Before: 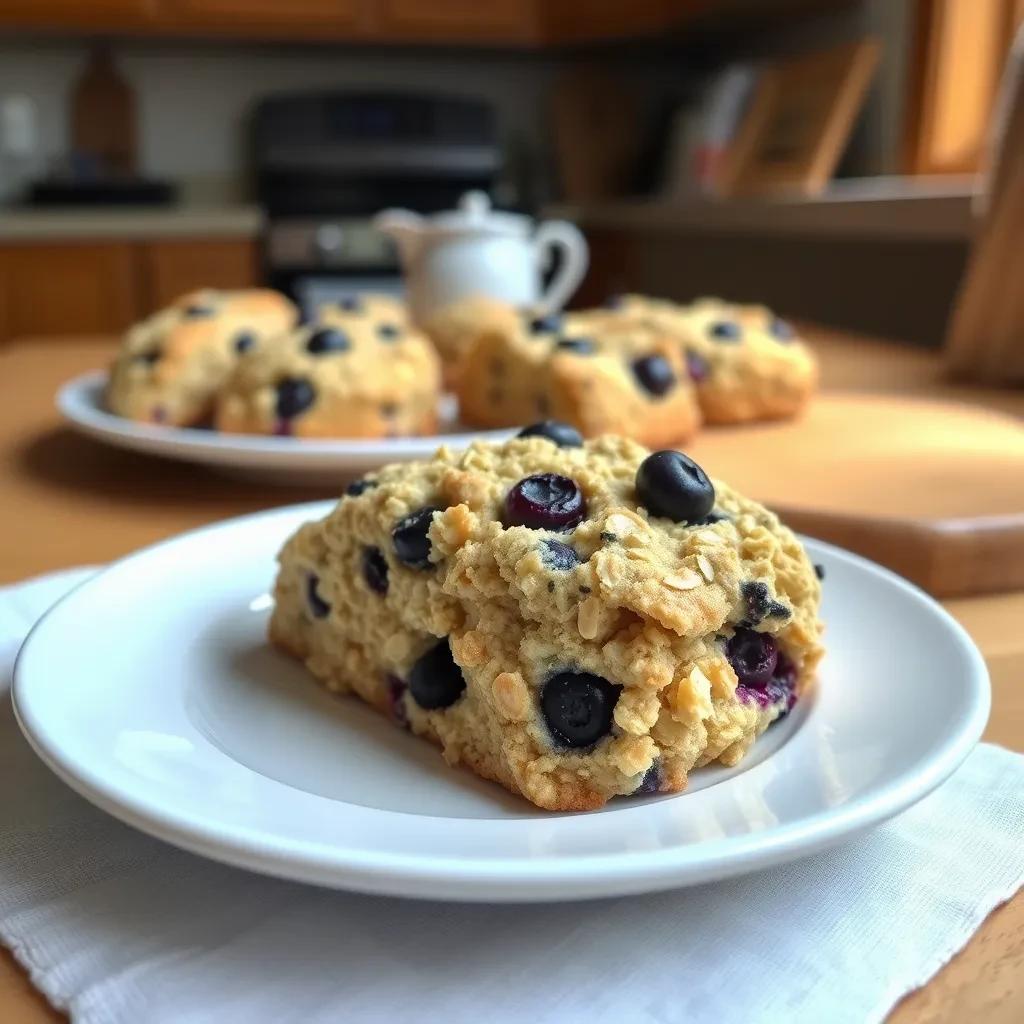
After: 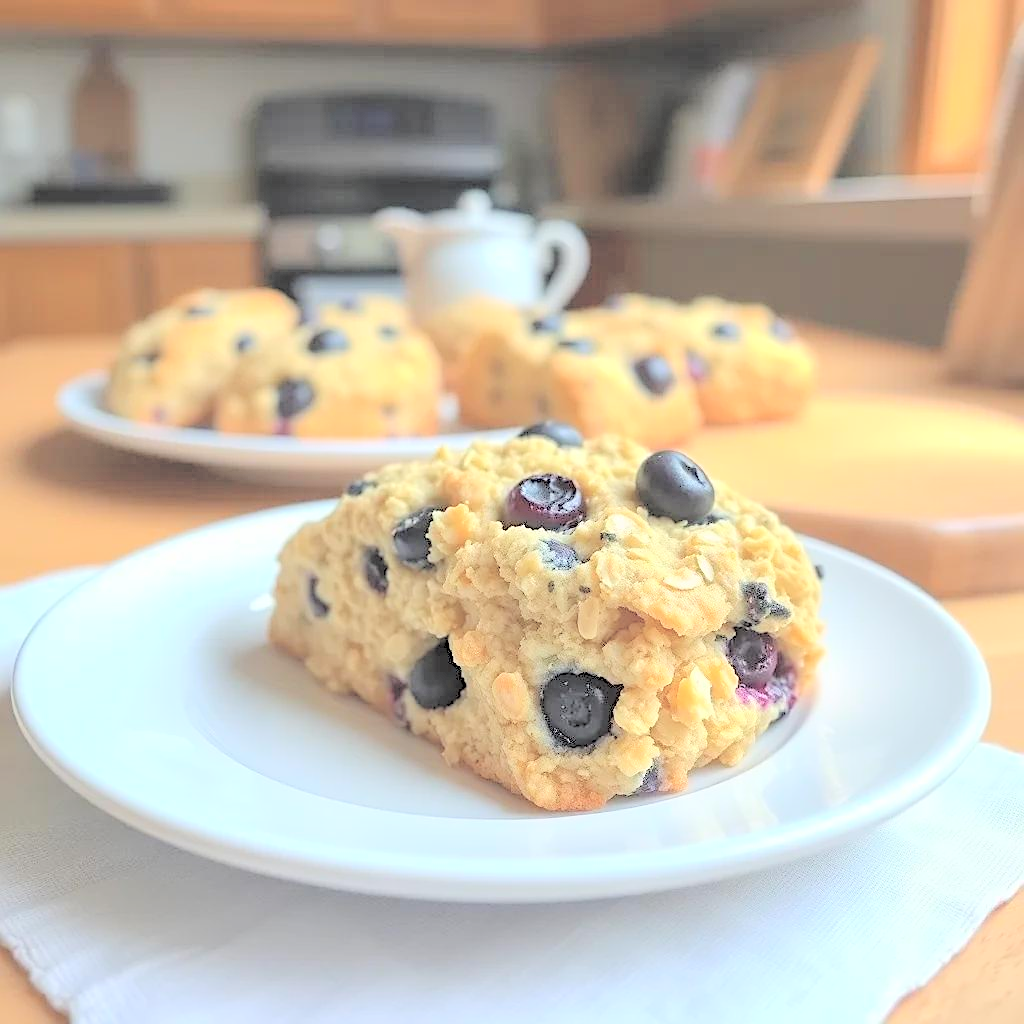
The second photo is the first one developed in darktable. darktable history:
sharpen: on, module defaults
contrast brightness saturation: brightness 1
